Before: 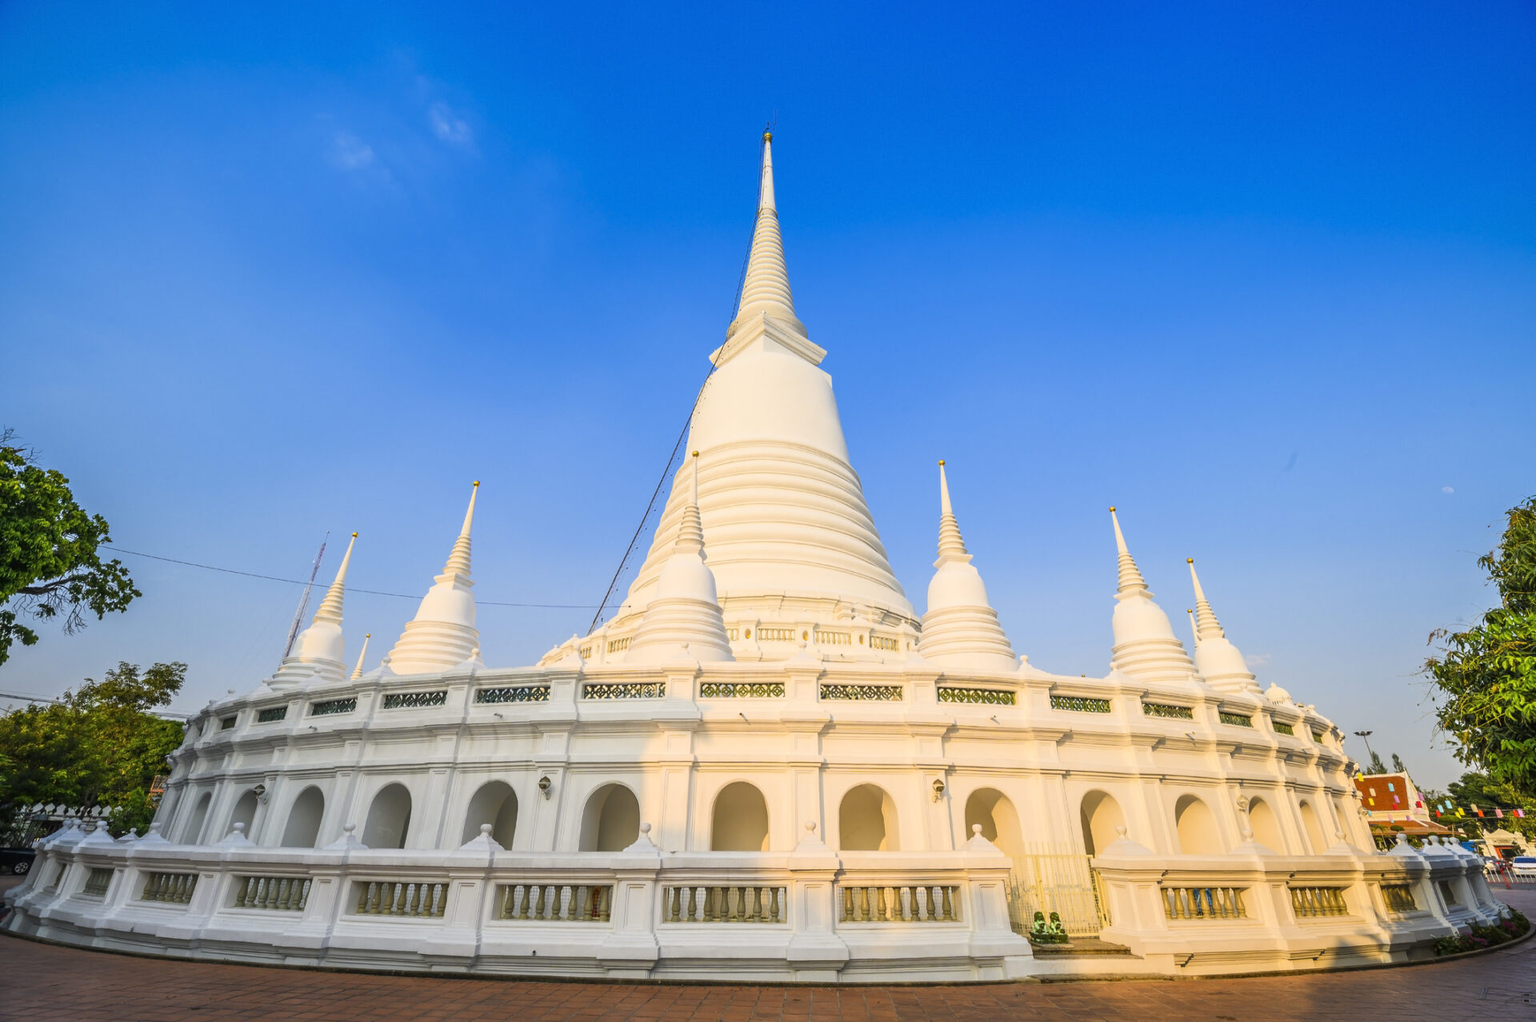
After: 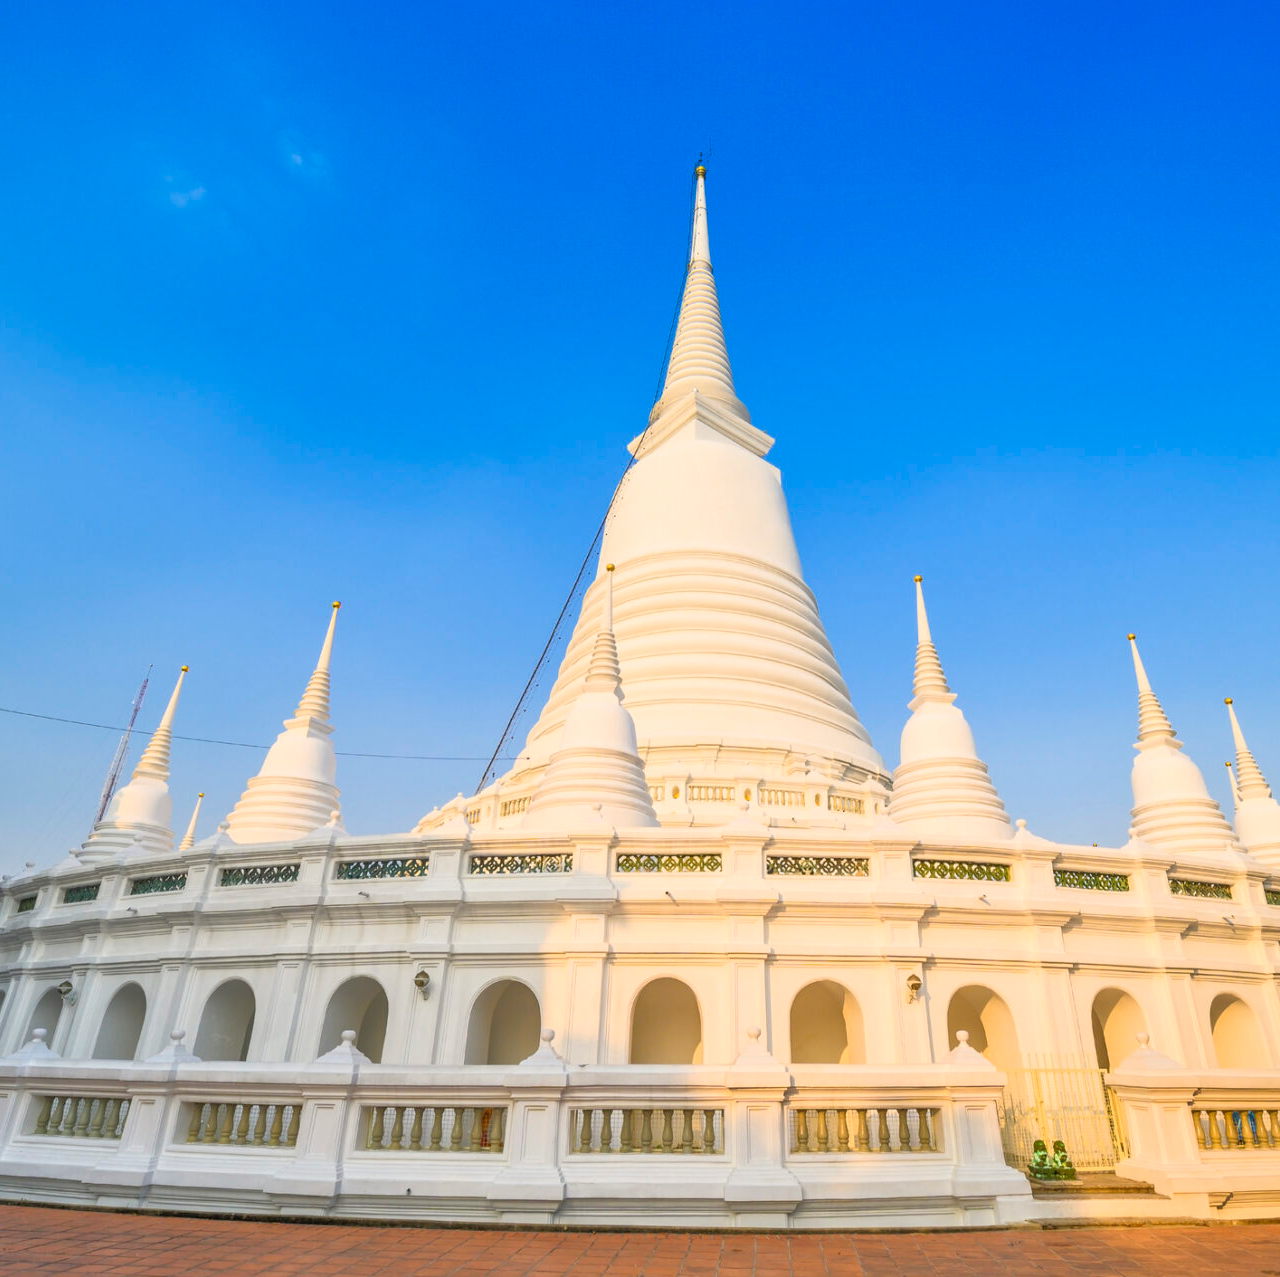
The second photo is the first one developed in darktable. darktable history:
tone equalizer: -7 EV 0.15 EV, -6 EV 0.6 EV, -5 EV 1.15 EV, -4 EV 1.33 EV, -3 EV 1.15 EV, -2 EV 0.6 EV, -1 EV 0.15 EV, mask exposure compensation -0.5 EV
crop and rotate: left 13.537%, right 19.796%
